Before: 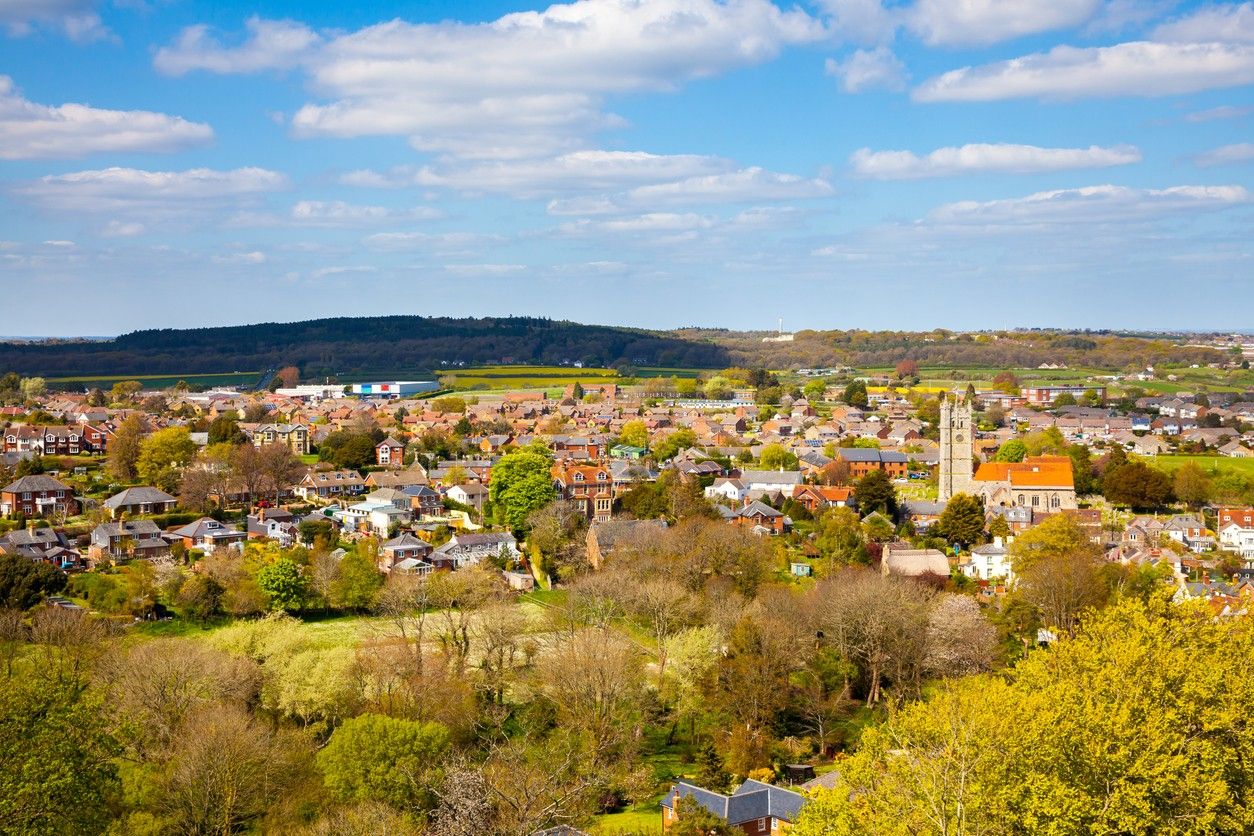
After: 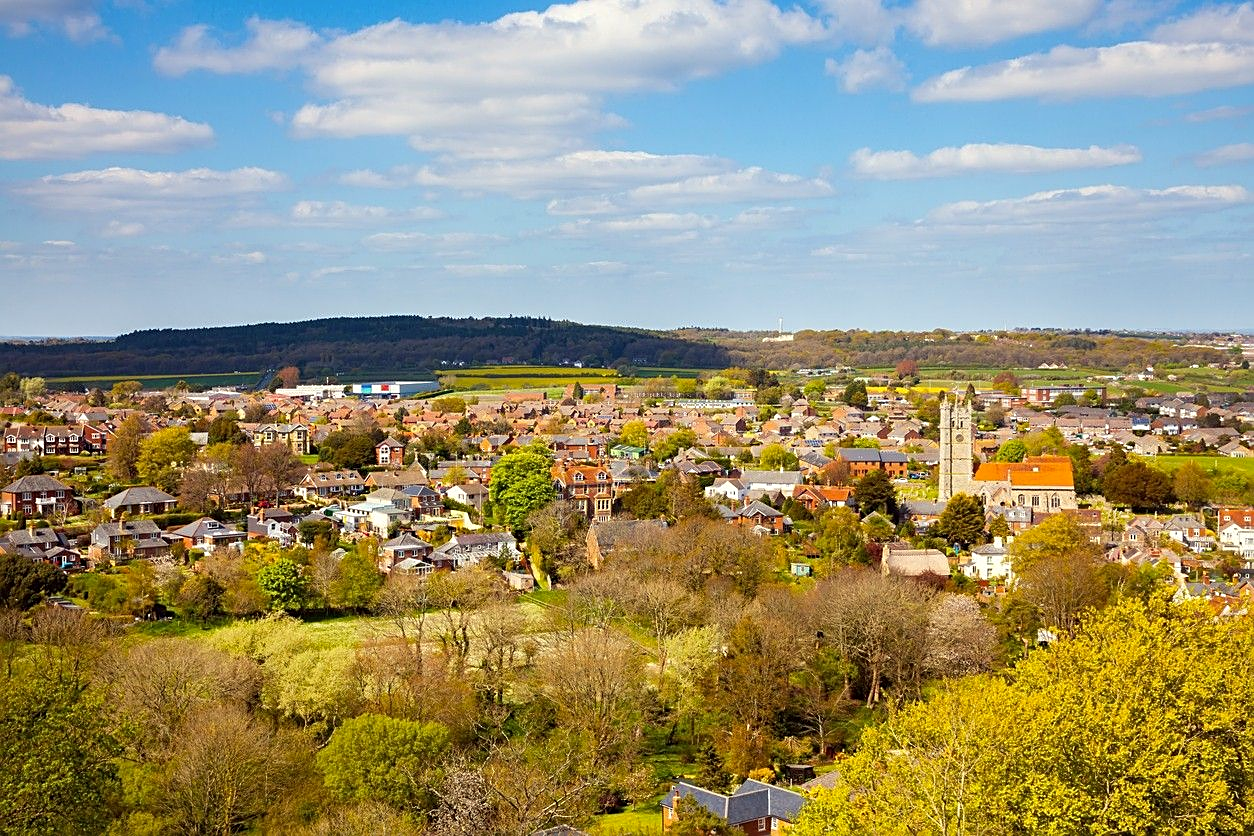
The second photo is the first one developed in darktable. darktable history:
sharpen: on, module defaults
color correction: highlights a* -0.95, highlights b* 4.5, shadows a* 3.55
